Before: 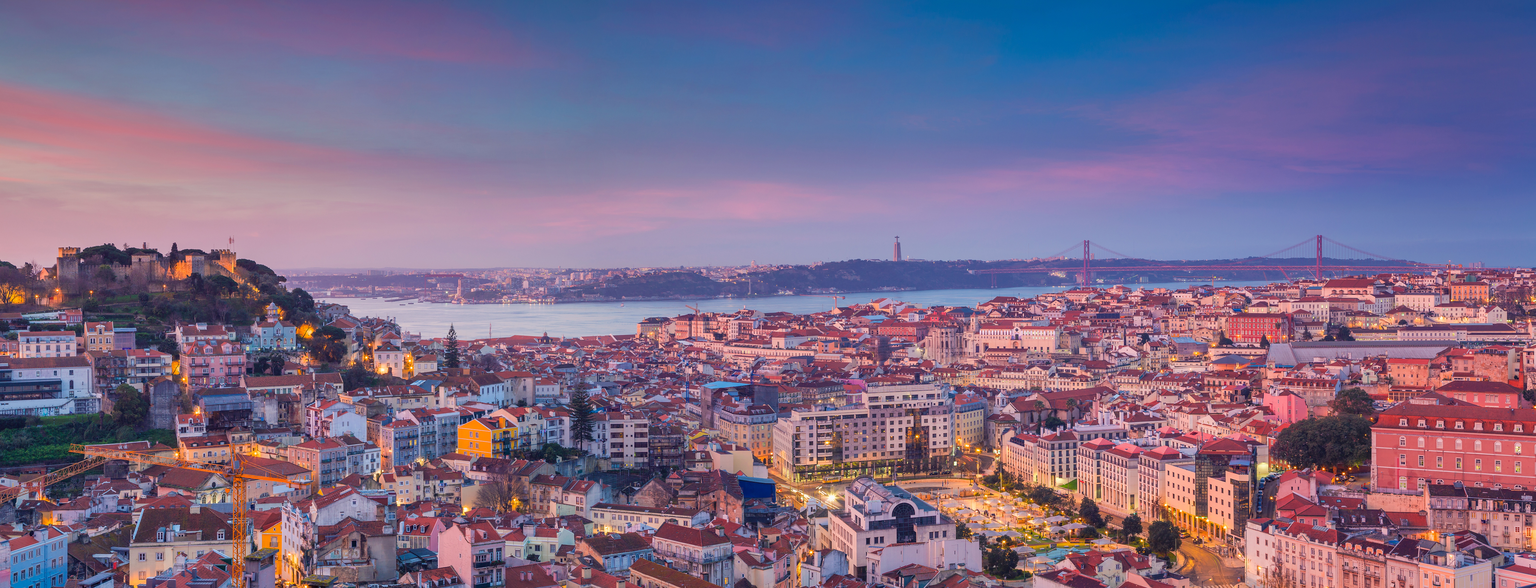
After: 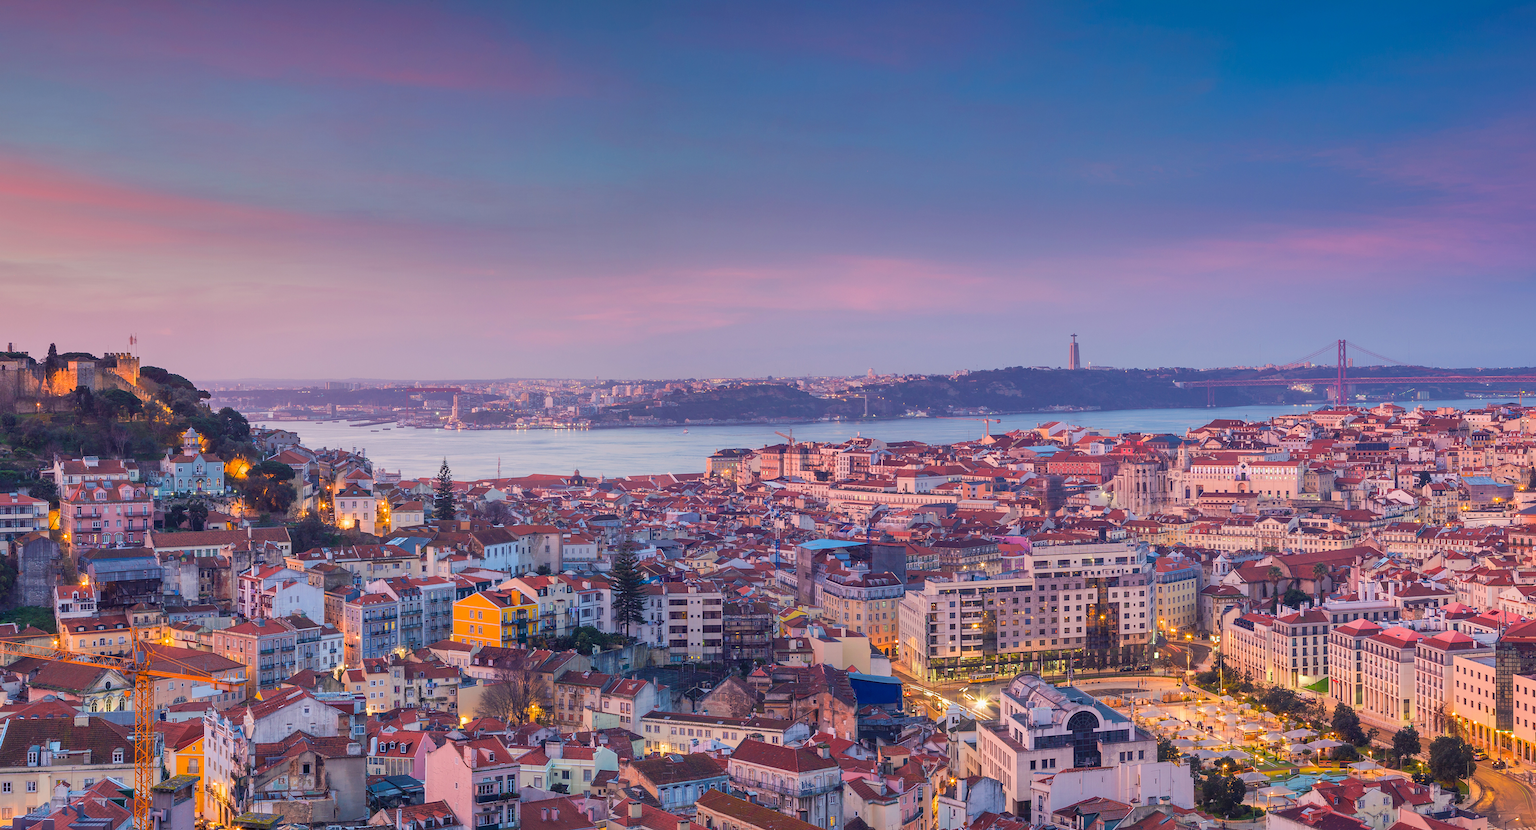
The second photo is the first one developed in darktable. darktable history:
crop and rotate: left 8.977%, right 20.287%
tone equalizer: edges refinement/feathering 500, mask exposure compensation -1.57 EV, preserve details guided filter
